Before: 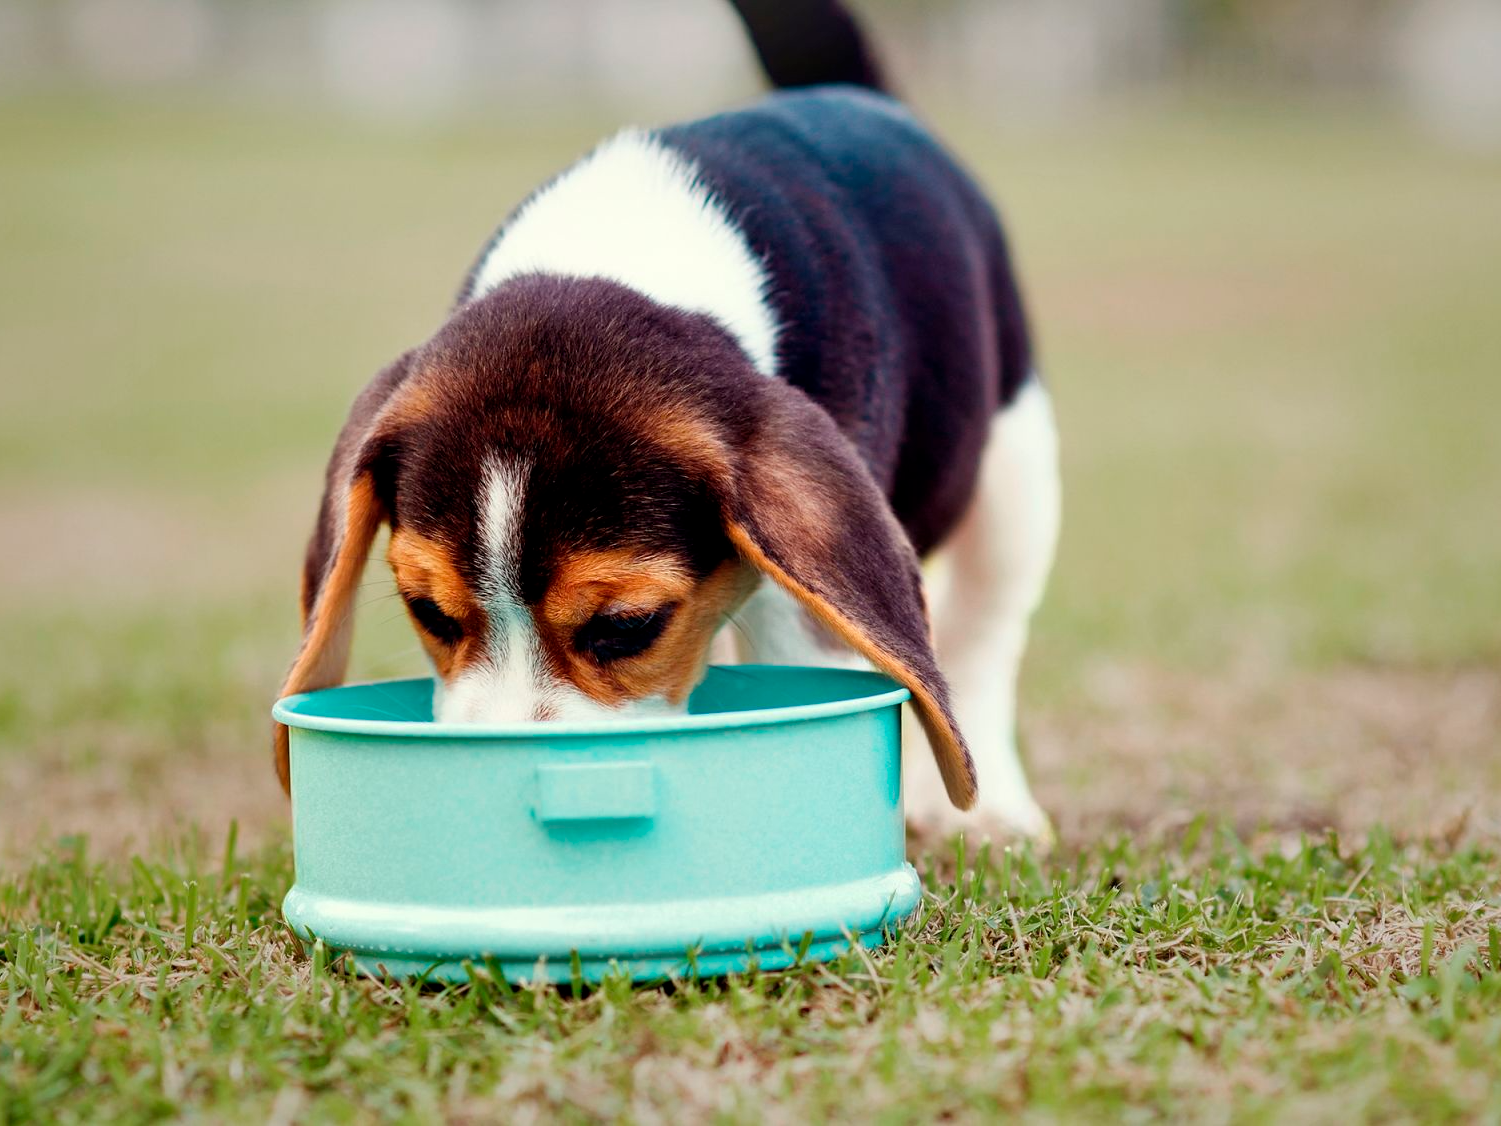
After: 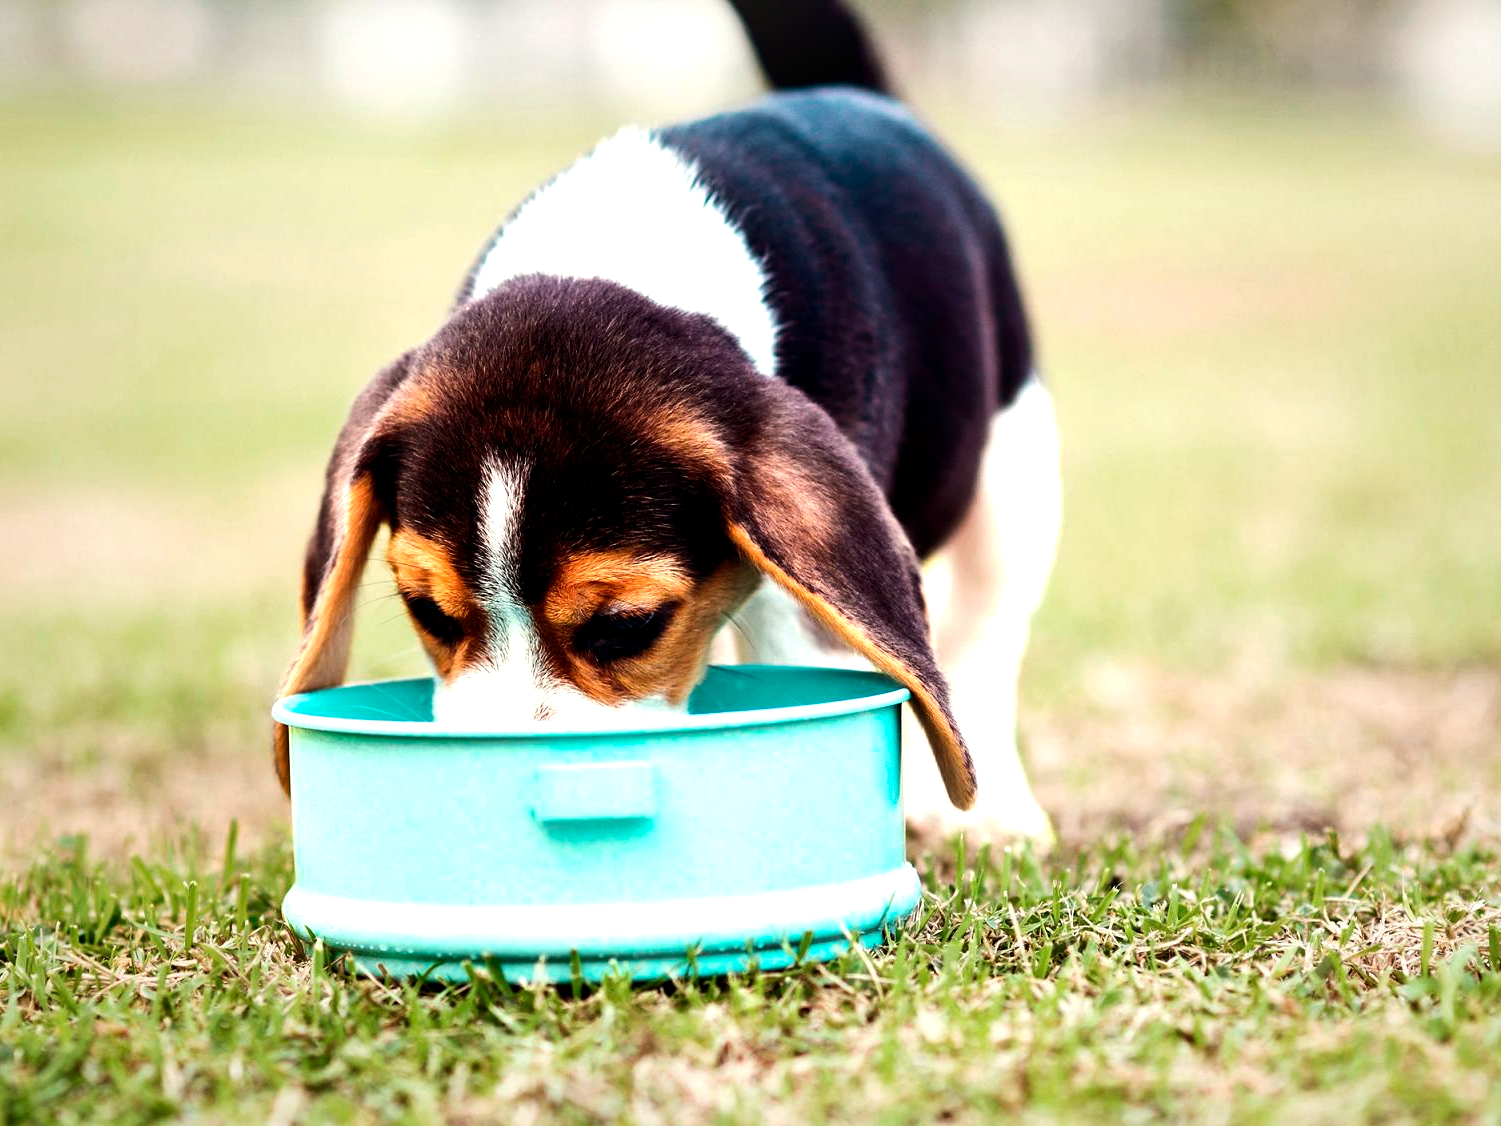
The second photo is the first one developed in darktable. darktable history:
tone equalizer: -8 EV -1.09 EV, -7 EV -1.04 EV, -6 EV -0.827 EV, -5 EV -0.573 EV, -3 EV 0.583 EV, -2 EV 0.86 EV, -1 EV 0.996 EV, +0 EV 1.06 EV, edges refinement/feathering 500, mask exposure compensation -1.57 EV, preserve details no
